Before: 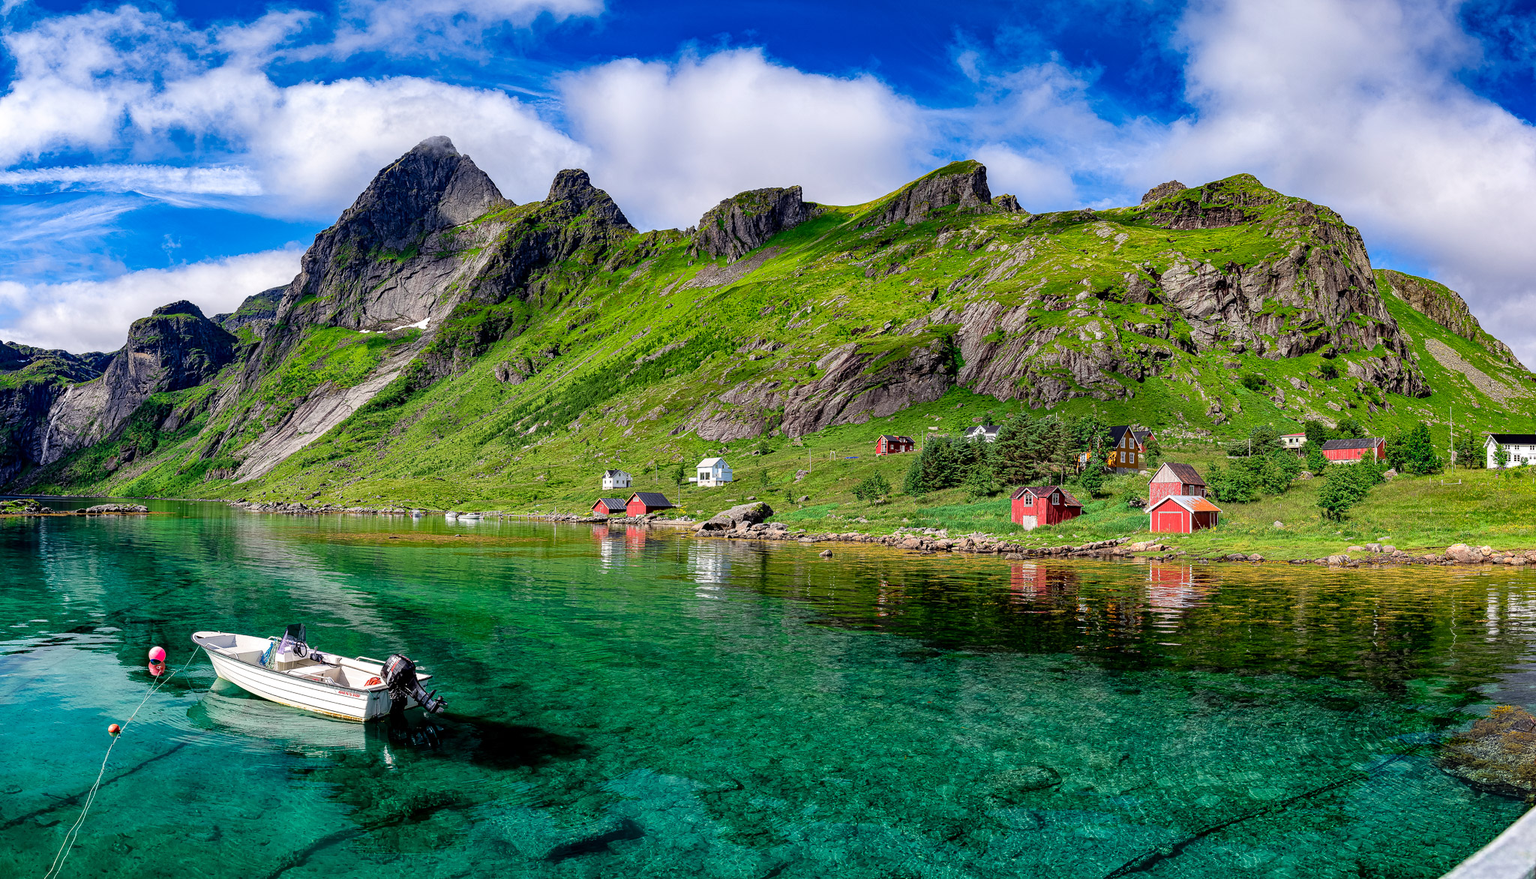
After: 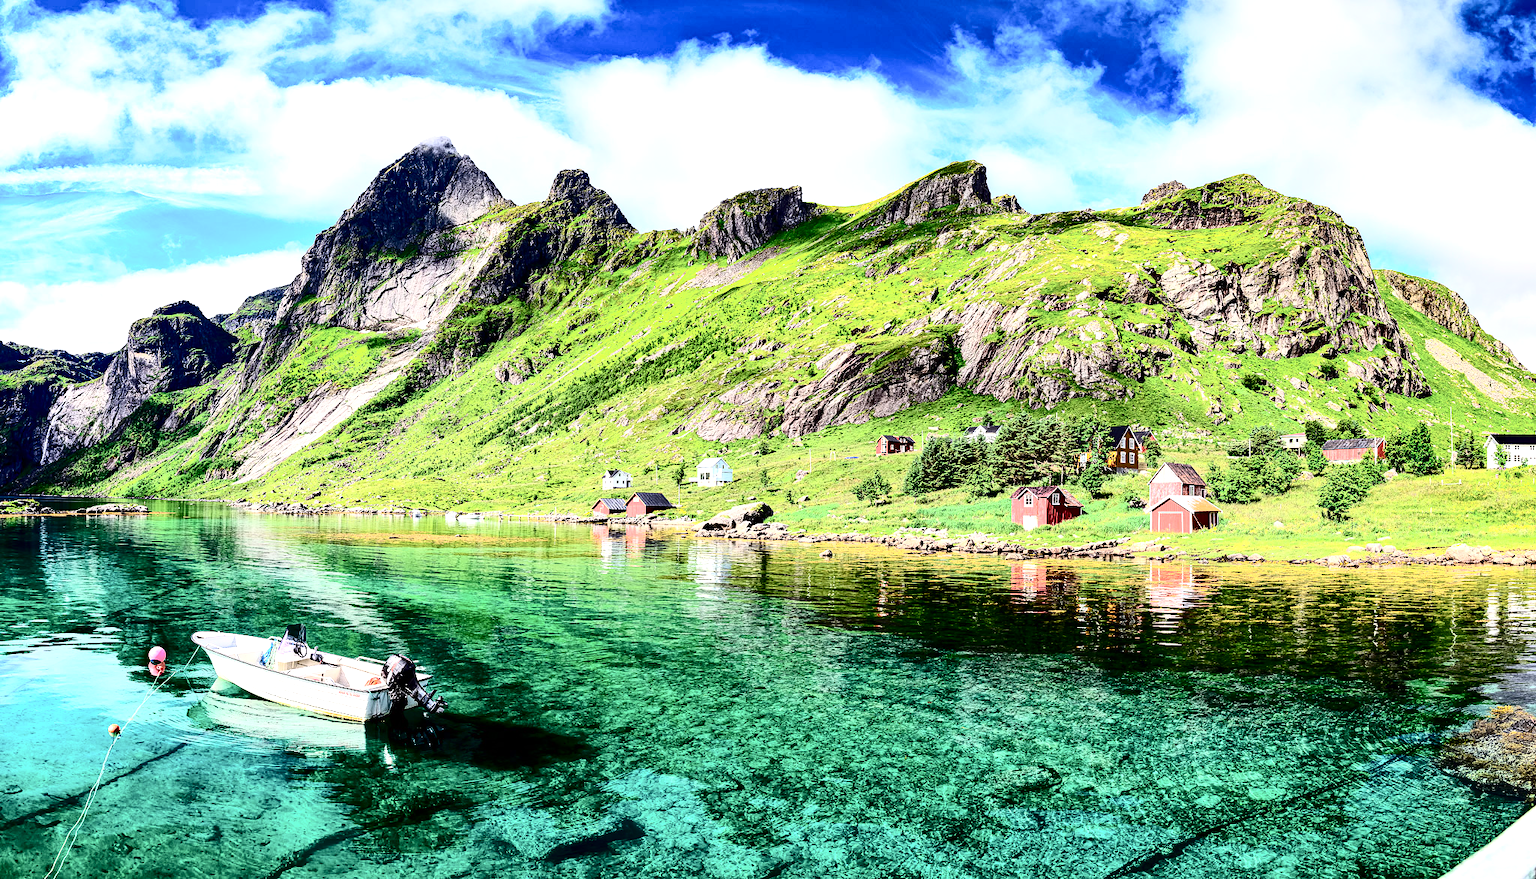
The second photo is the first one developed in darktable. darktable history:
exposure: black level correction 0, exposure 1.1 EV, compensate highlight preservation false
contrast brightness saturation: contrast 0.5, saturation -0.1
rotate and perspective: automatic cropping off
